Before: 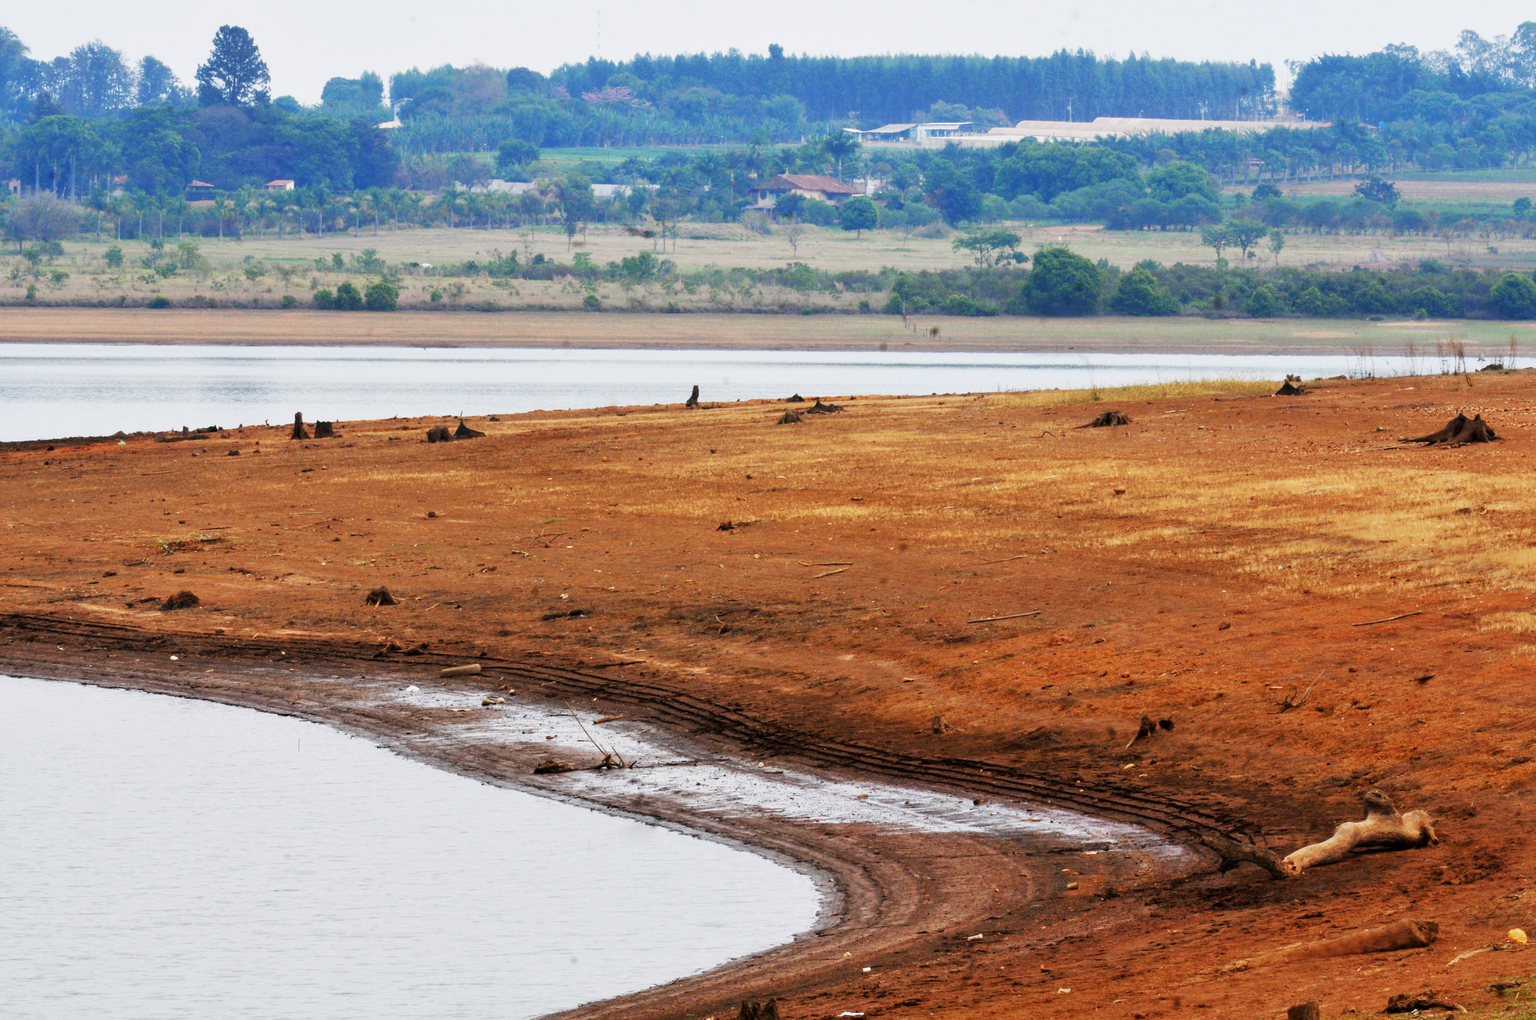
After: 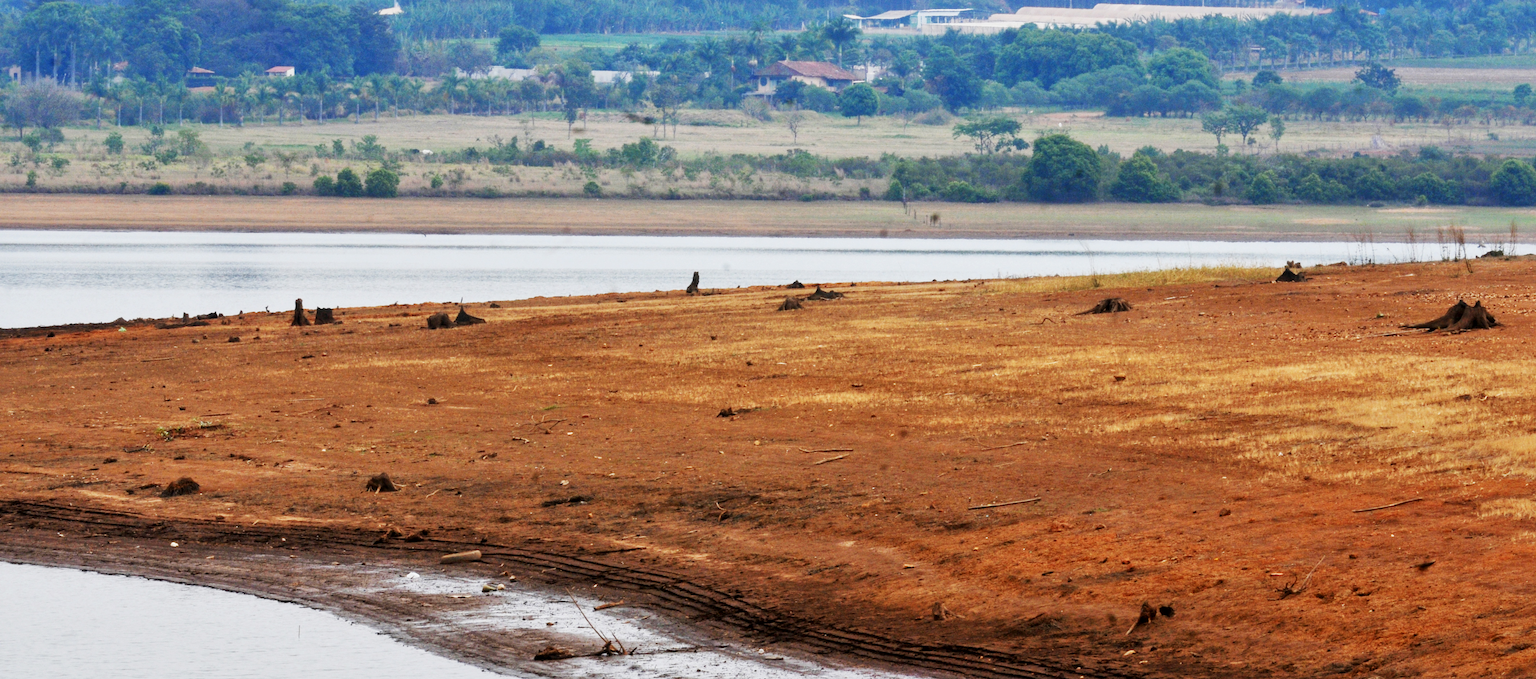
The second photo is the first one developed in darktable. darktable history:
crop: top 11.166%, bottom 22.168%
local contrast: mode bilateral grid, contrast 20, coarseness 50, detail 120%, midtone range 0.2
exposure: exposure -0.048 EV, compensate highlight preservation false
